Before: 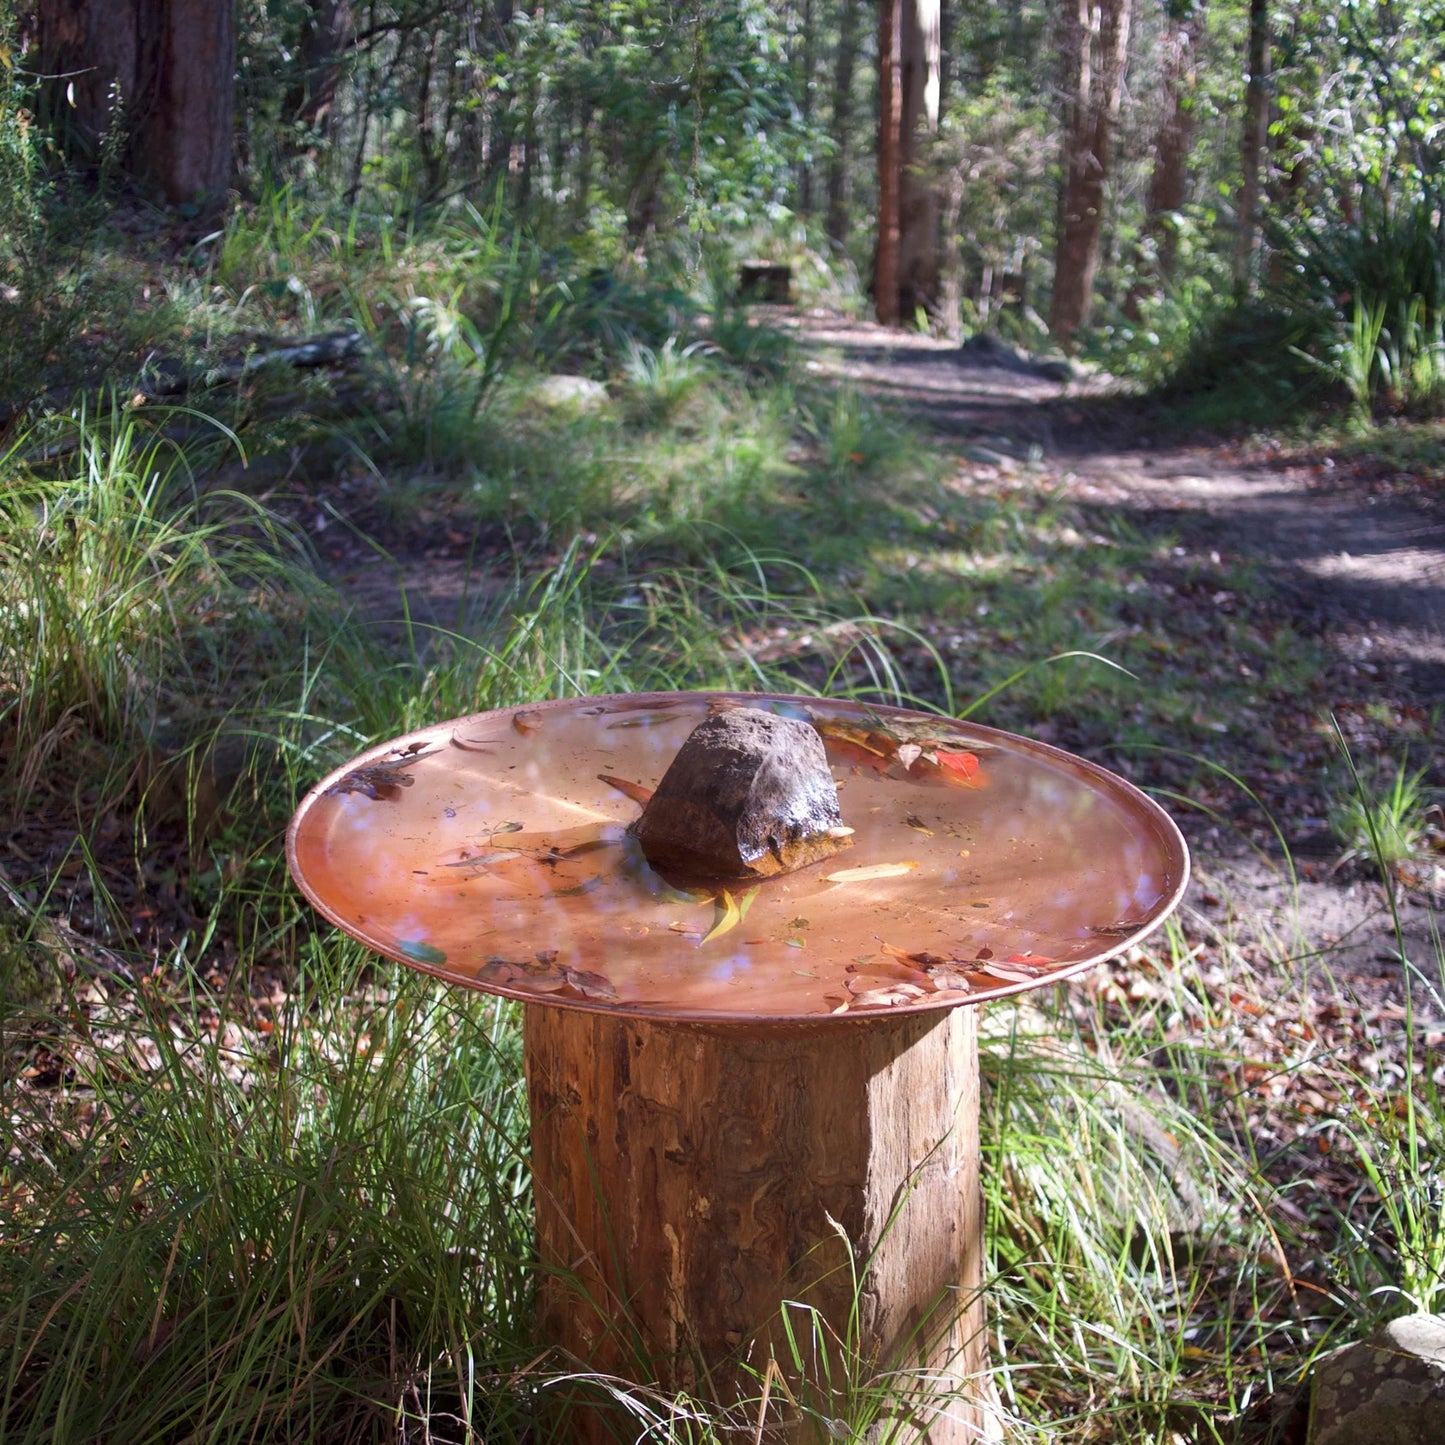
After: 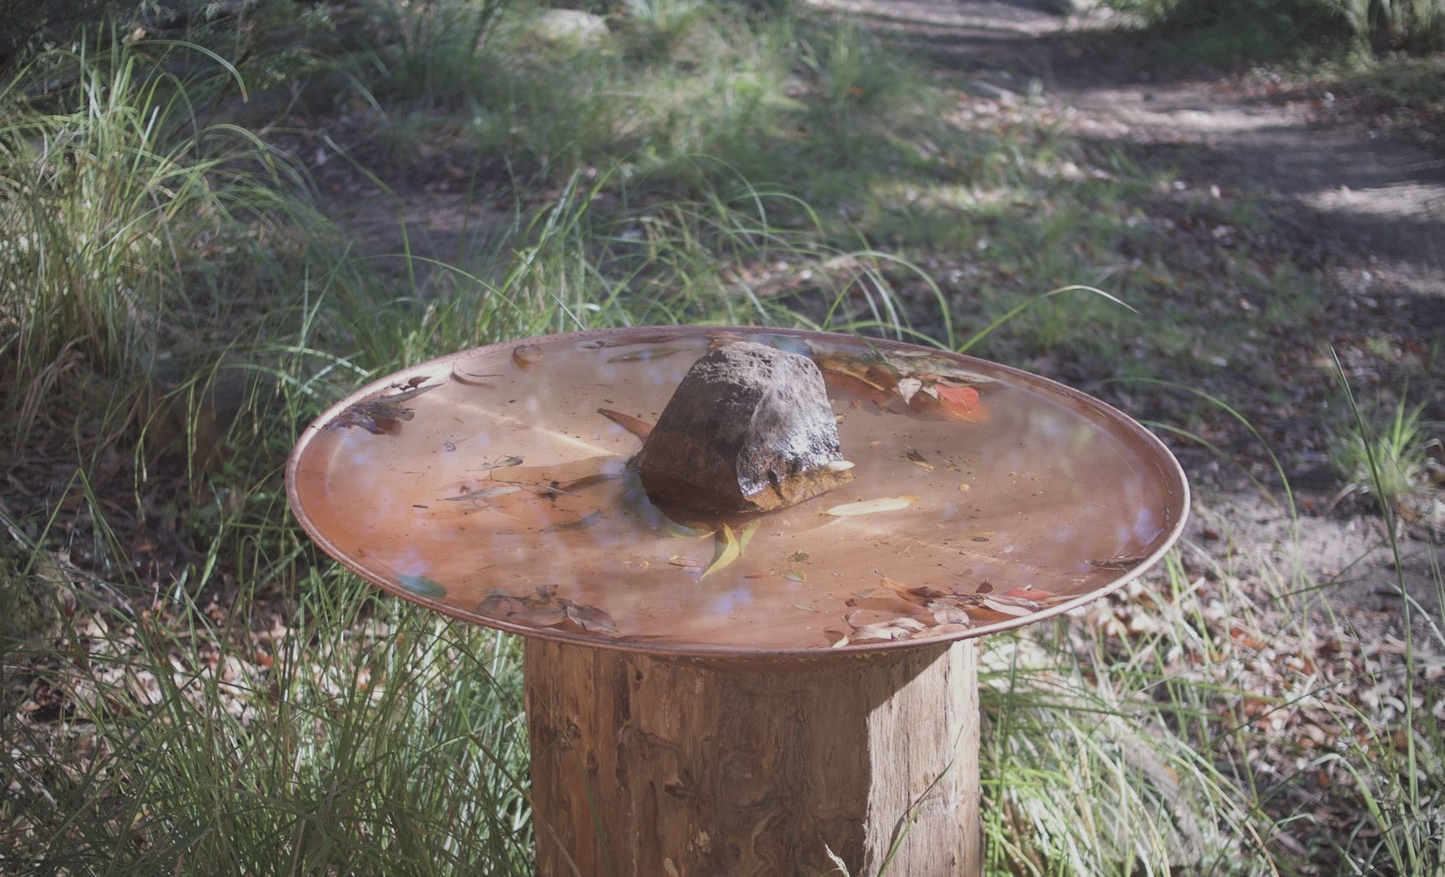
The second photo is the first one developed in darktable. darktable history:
contrast brightness saturation: contrast -0.26, saturation -0.43
crop and rotate: top 25.357%, bottom 13.942%
vignetting: dithering 8-bit output, unbound false
